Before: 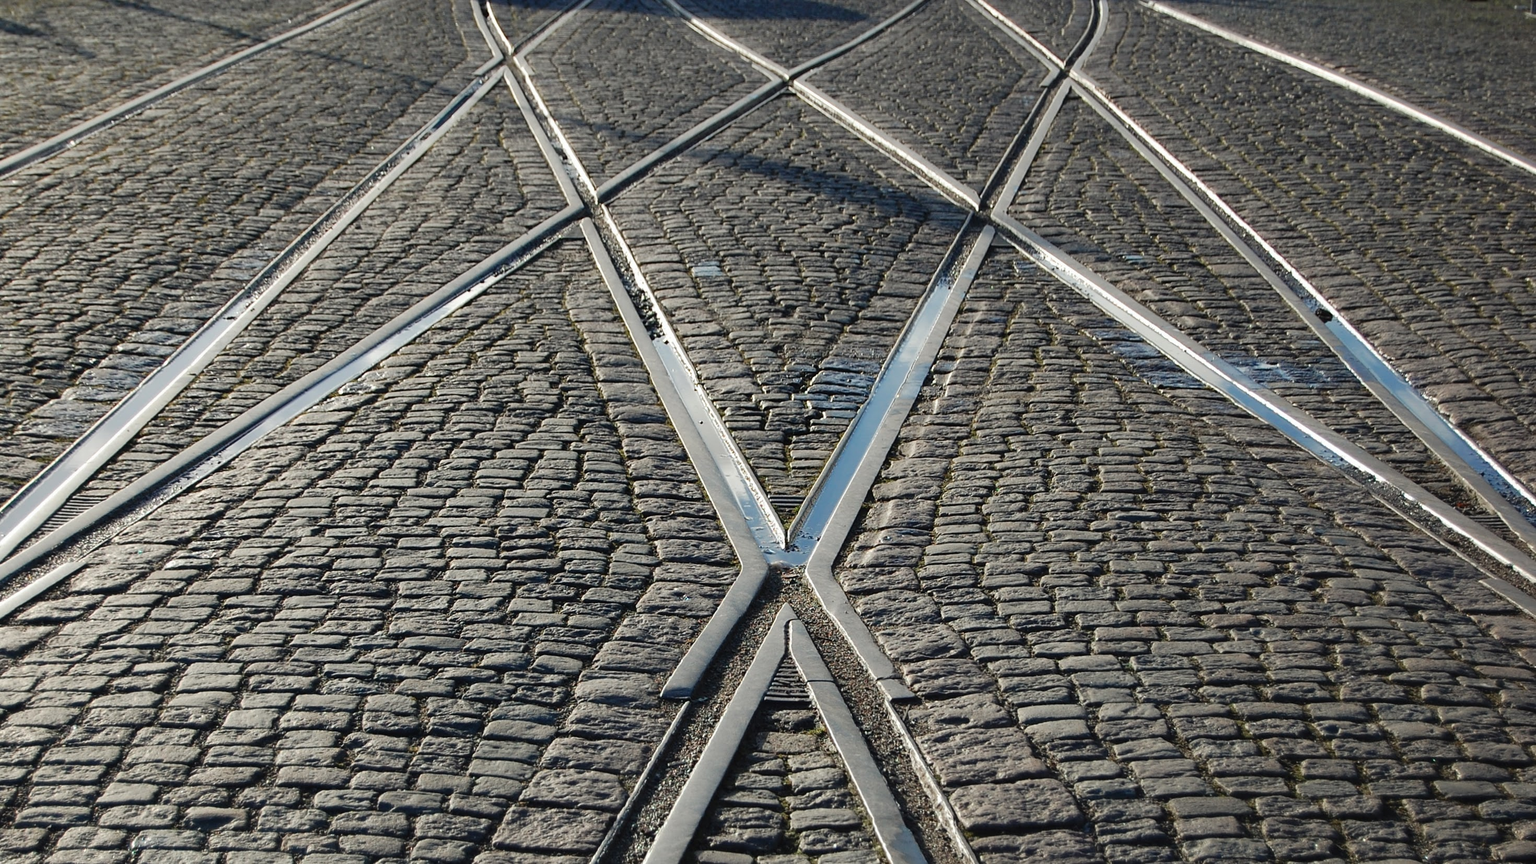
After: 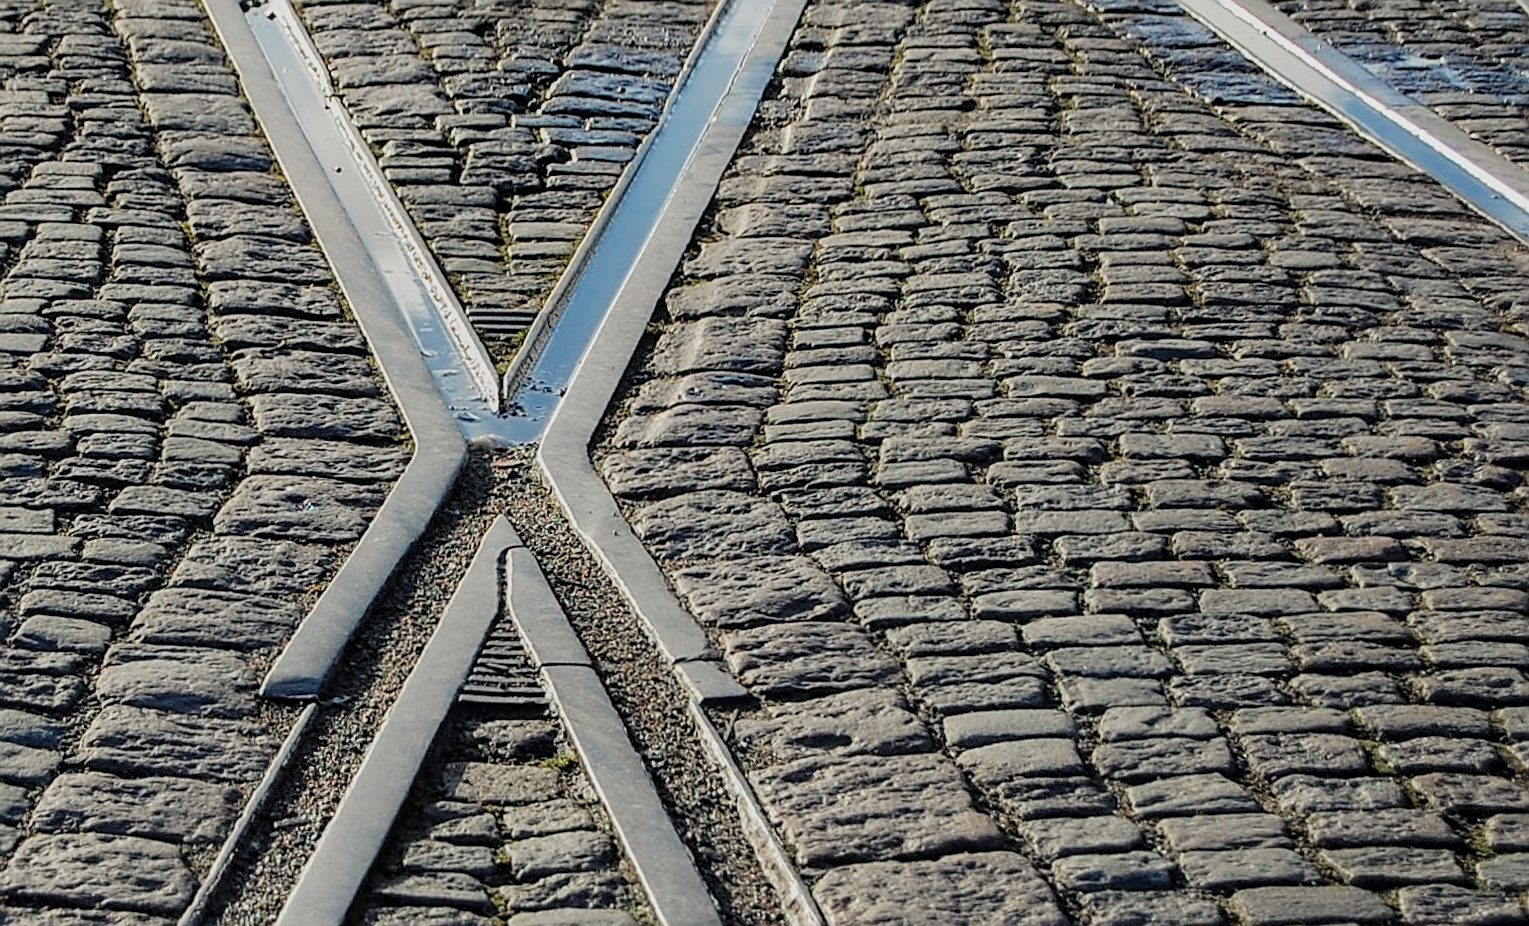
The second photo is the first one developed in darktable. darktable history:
exposure: exposure 0.495 EV, compensate highlight preservation false
crop: left 34.156%, top 38.674%, right 13.811%, bottom 5.312%
sharpen: on, module defaults
filmic rgb: black relative exposure -8.76 EV, white relative exposure 4.98 EV, target black luminance 0%, hardness 3.76, latitude 65.38%, contrast 0.833, shadows ↔ highlights balance 19.43%, color science v6 (2022)
local contrast: on, module defaults
